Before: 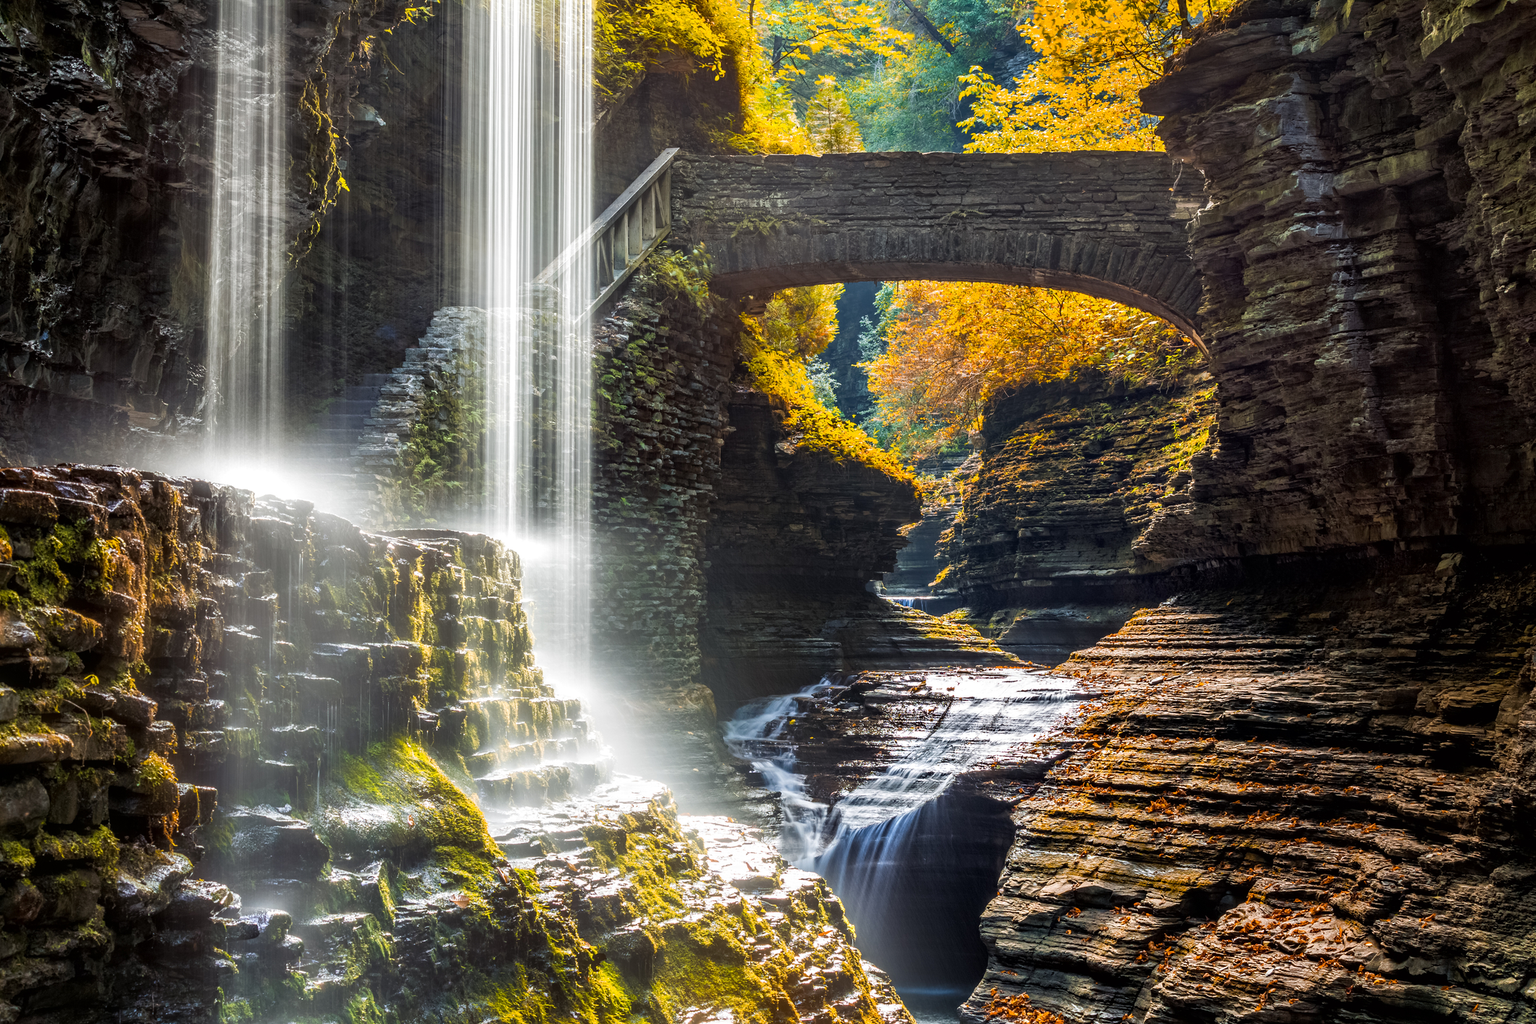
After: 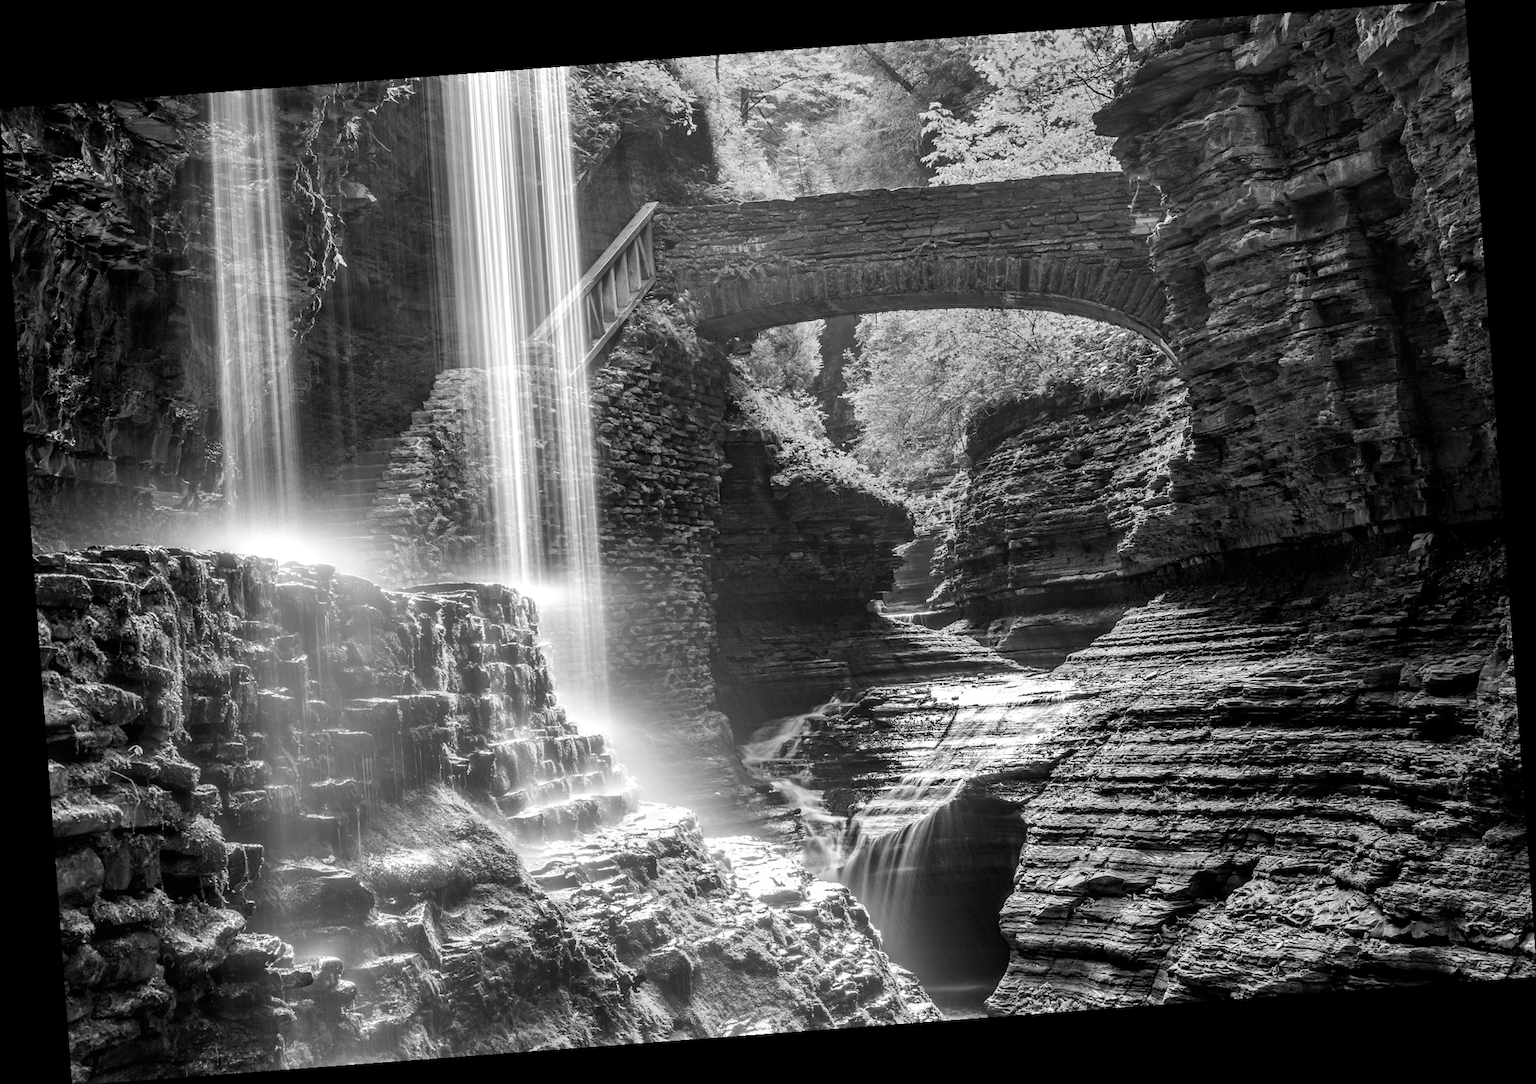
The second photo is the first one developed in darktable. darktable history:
shadows and highlights: shadows 24.5, highlights -78.15, soften with gaussian
color balance rgb: perceptual saturation grading › global saturation 25%, perceptual brilliance grading › mid-tones 10%, perceptual brilliance grading › shadows 15%, global vibrance 20%
tone equalizer: on, module defaults
monochrome: on, module defaults
rotate and perspective: rotation -4.25°, automatic cropping off
